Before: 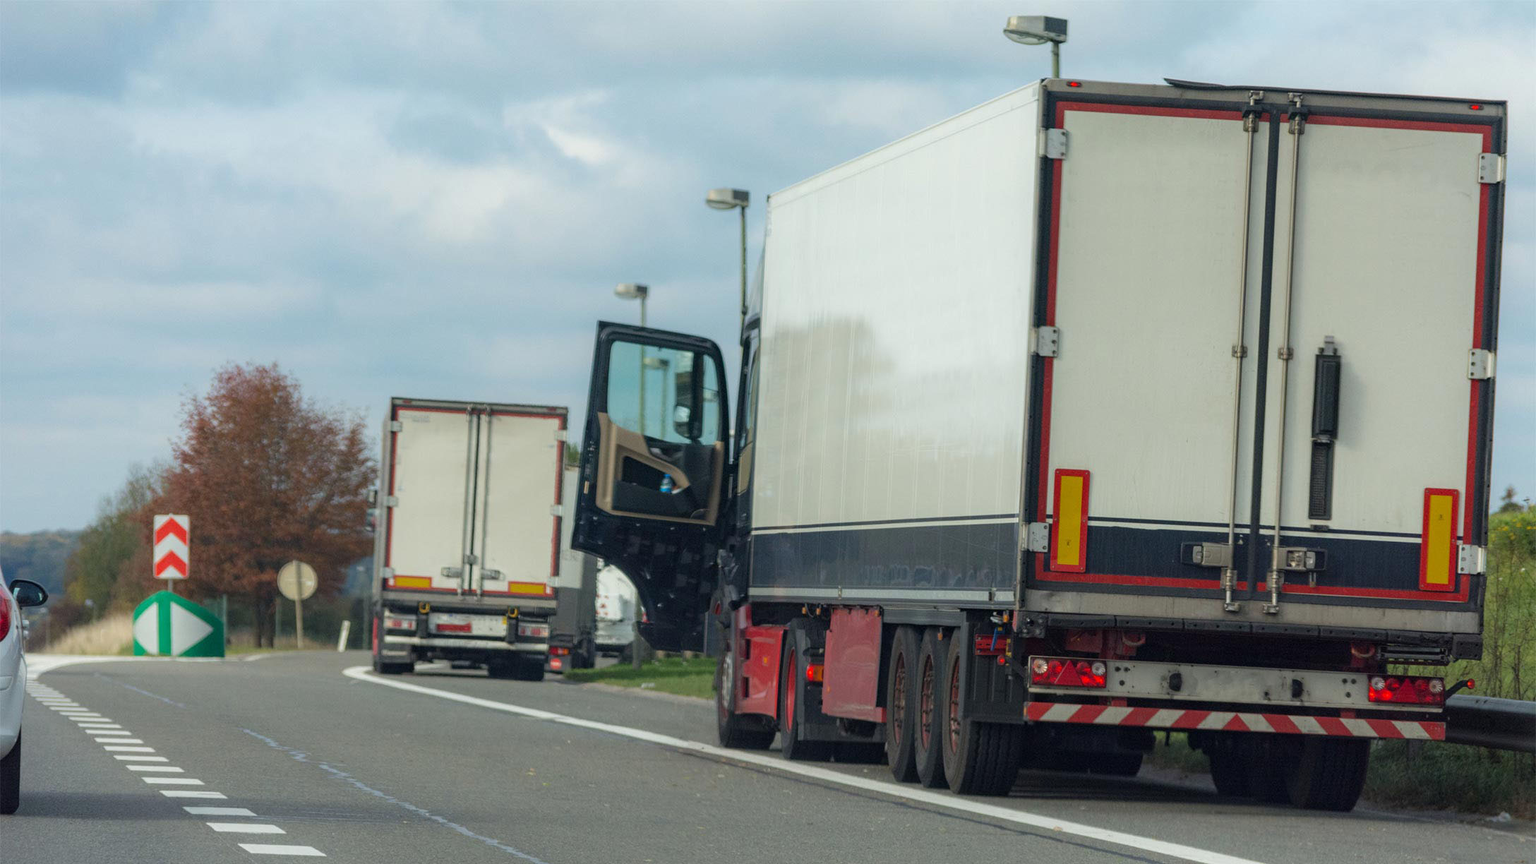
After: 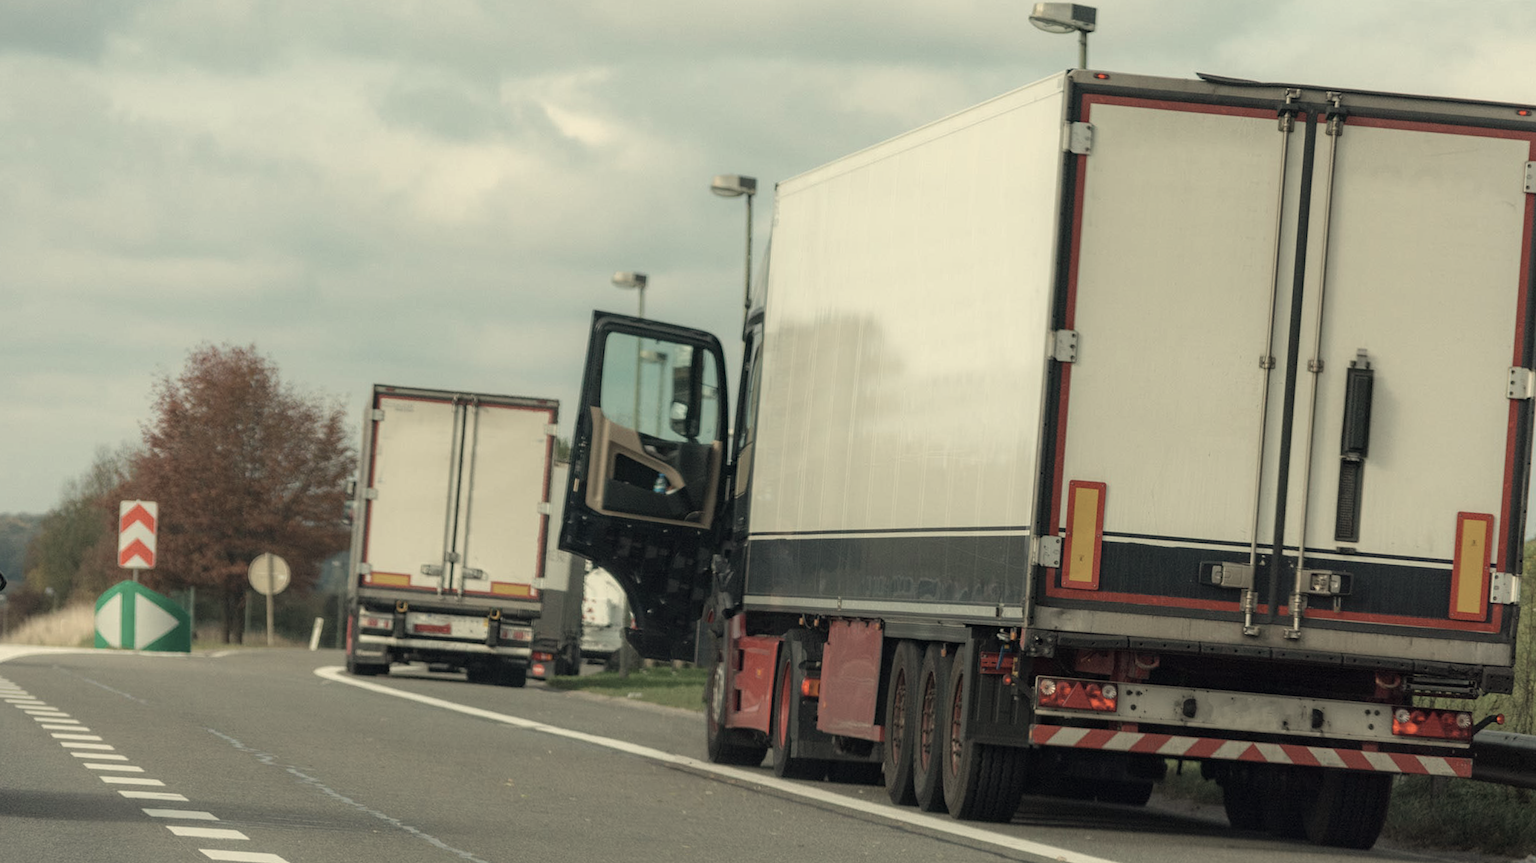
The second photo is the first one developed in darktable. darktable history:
color correction: saturation 0.57
white balance: red 1.08, blue 0.791
crop and rotate: angle -1.69°
